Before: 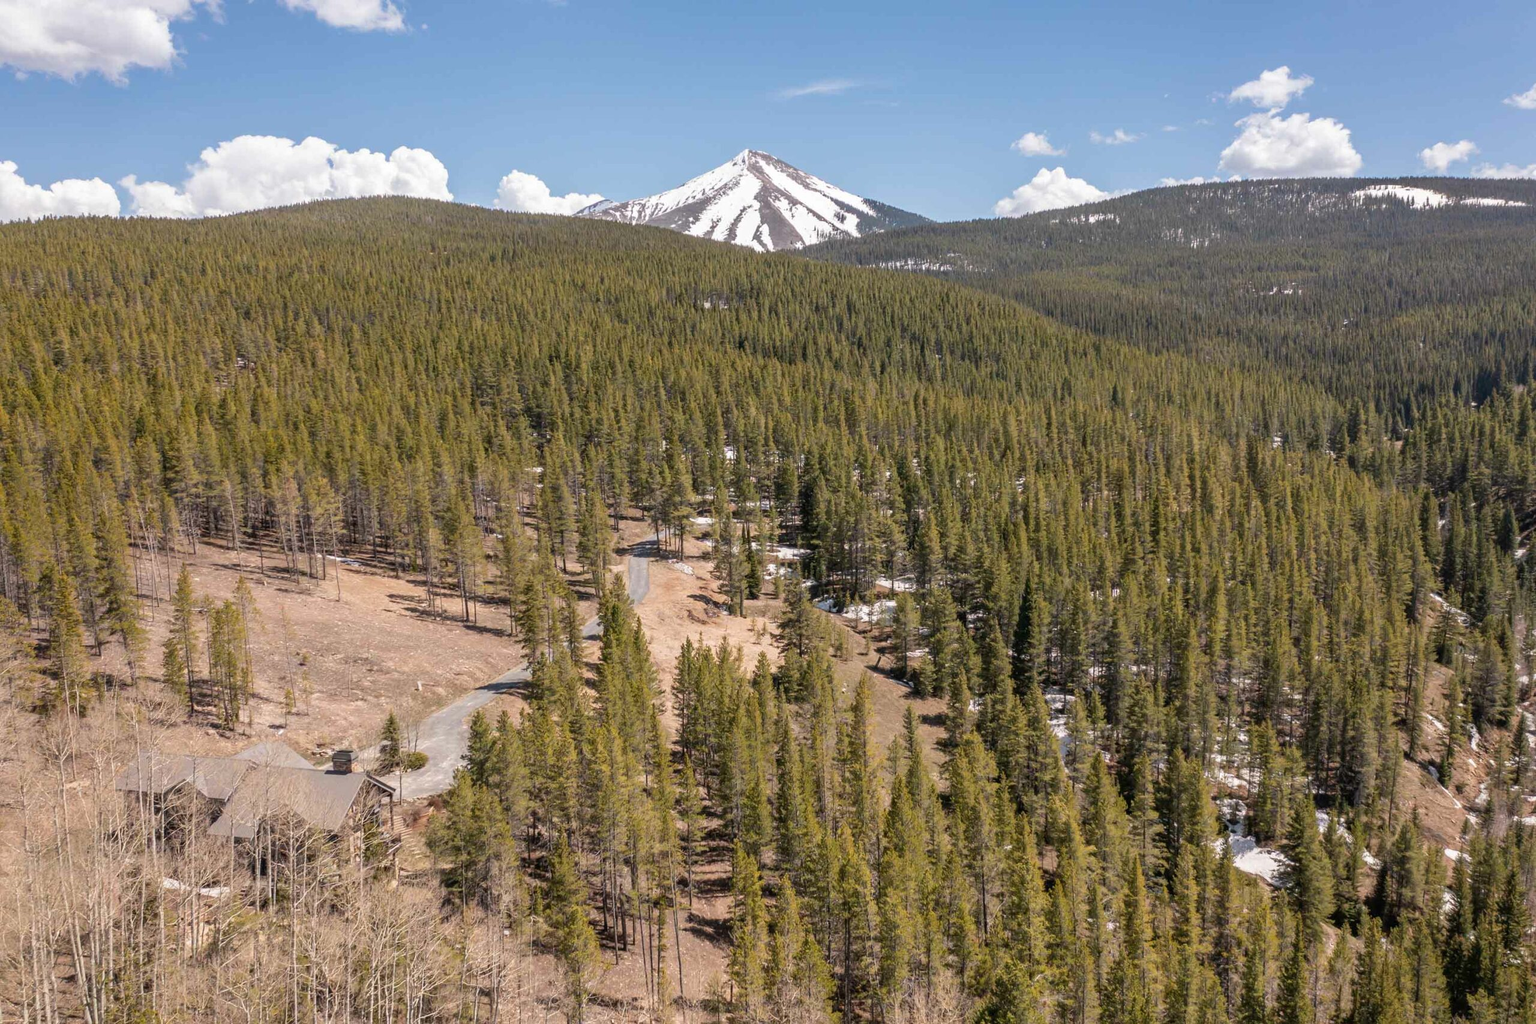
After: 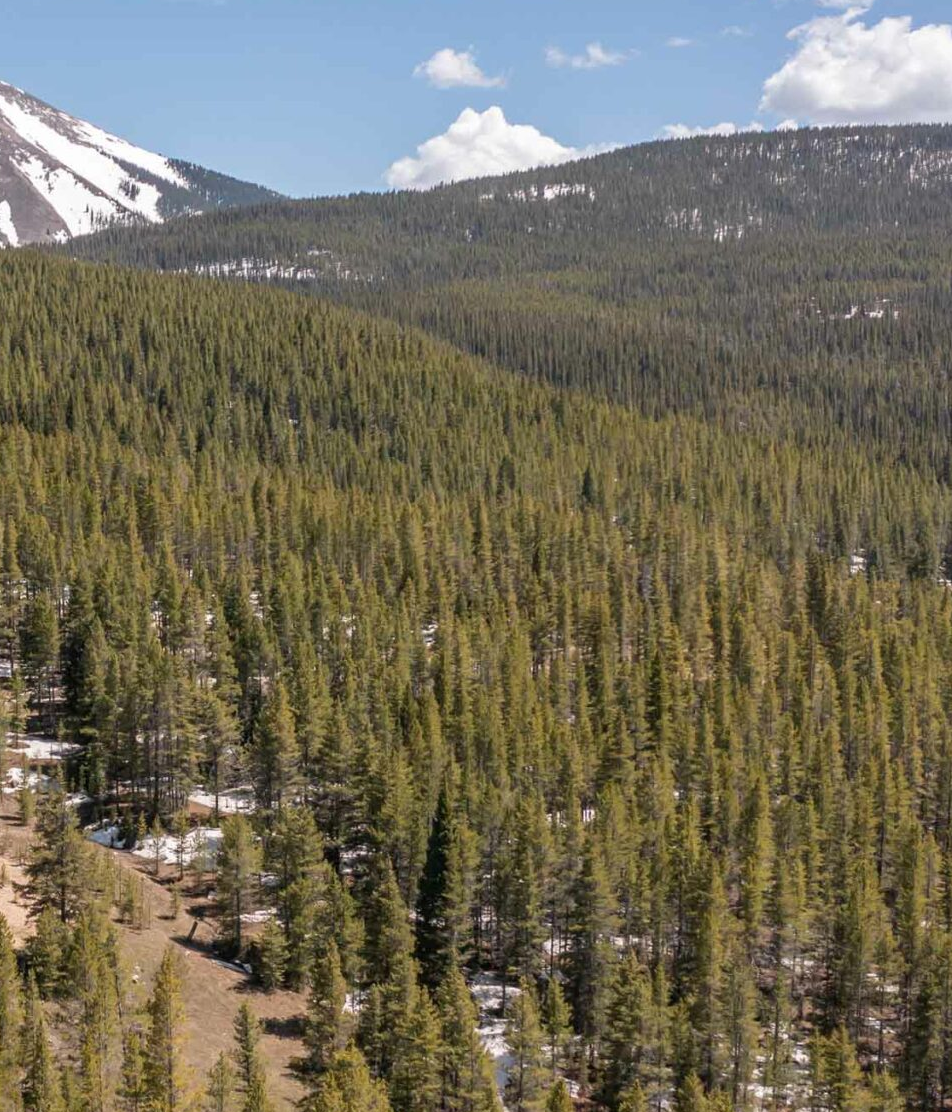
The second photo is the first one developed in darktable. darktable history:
crop and rotate: left 49.651%, top 10.104%, right 13.134%, bottom 24.662%
